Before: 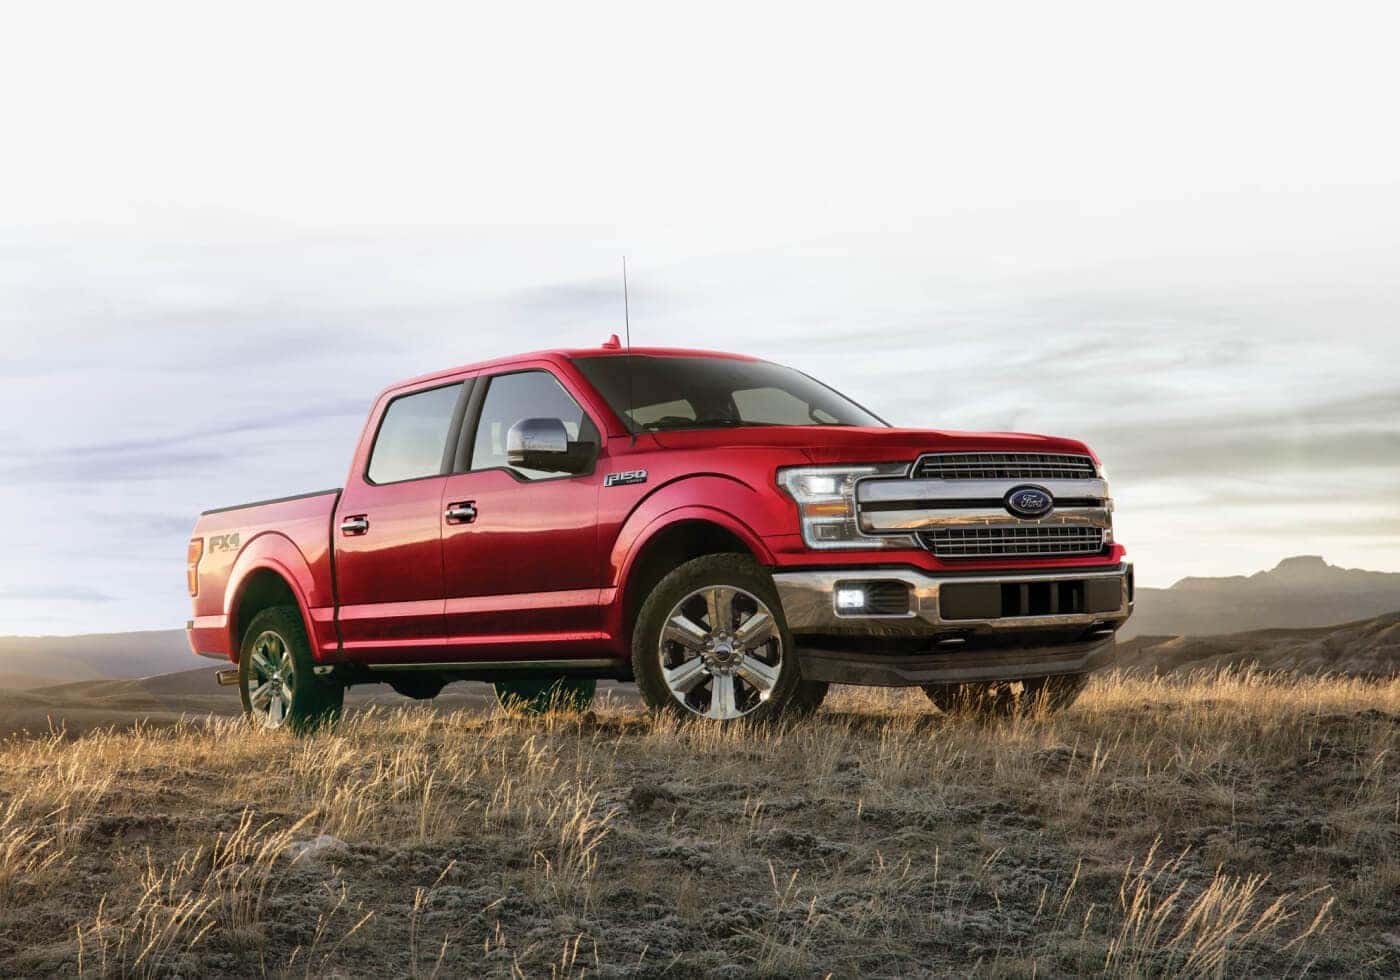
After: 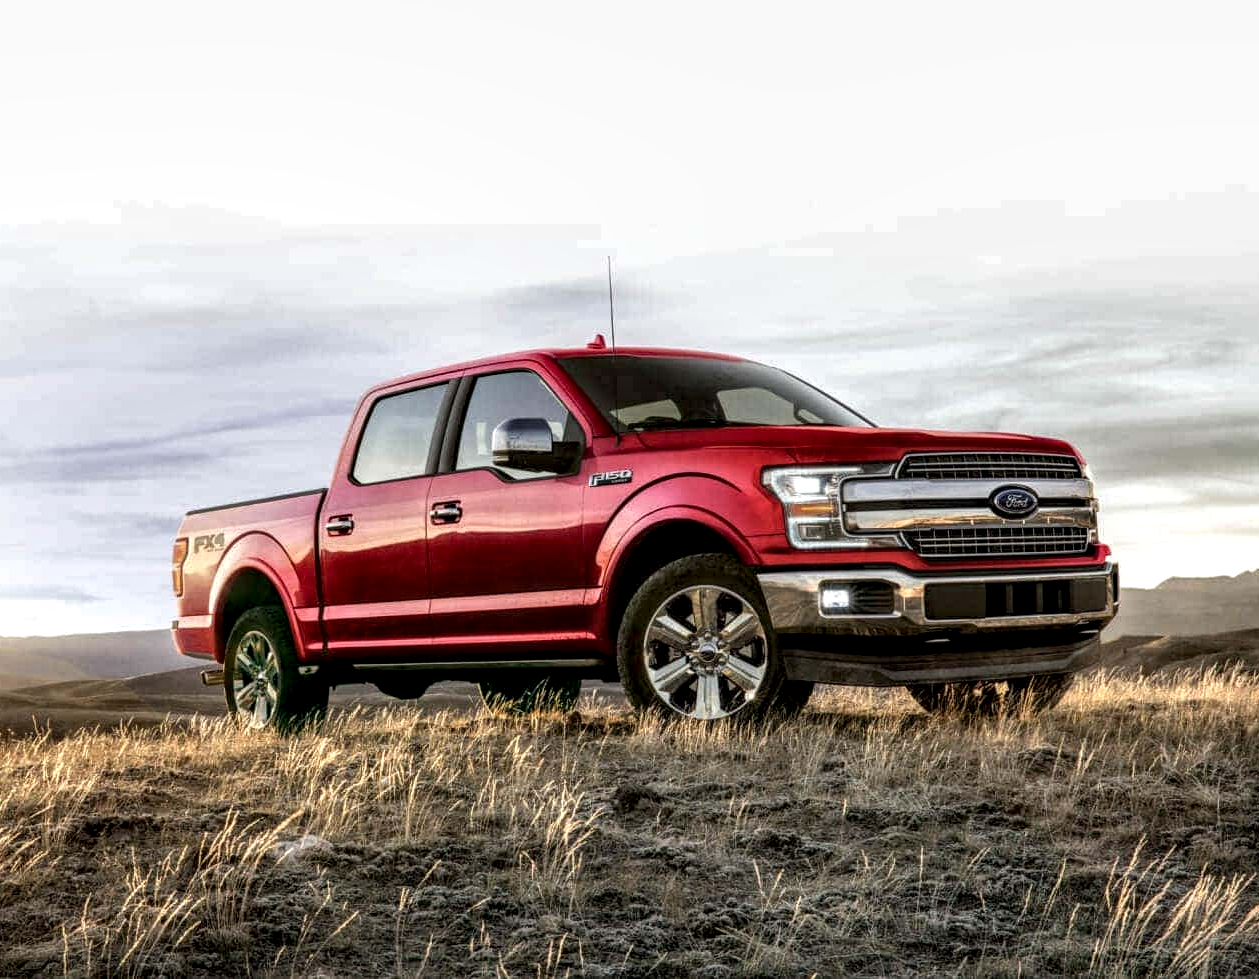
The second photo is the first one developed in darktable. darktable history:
tone equalizer: edges refinement/feathering 500, mask exposure compensation -1.57 EV, preserve details no
crop and rotate: left 1.139%, right 8.885%
local contrast: highlights 19%, detail 185%
